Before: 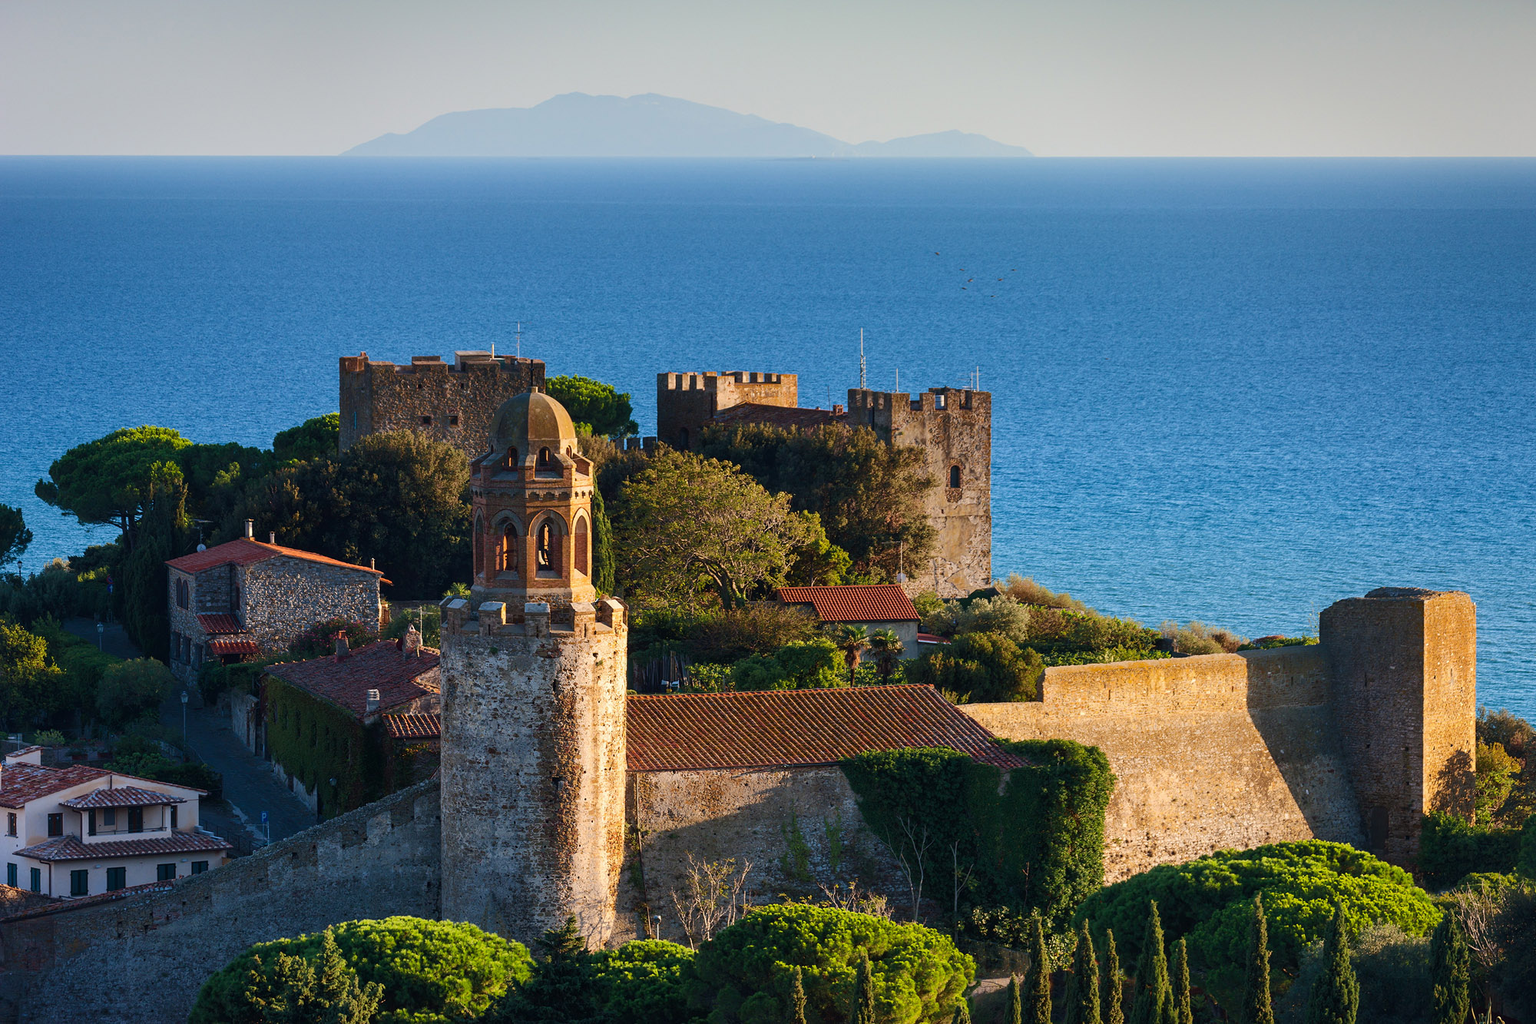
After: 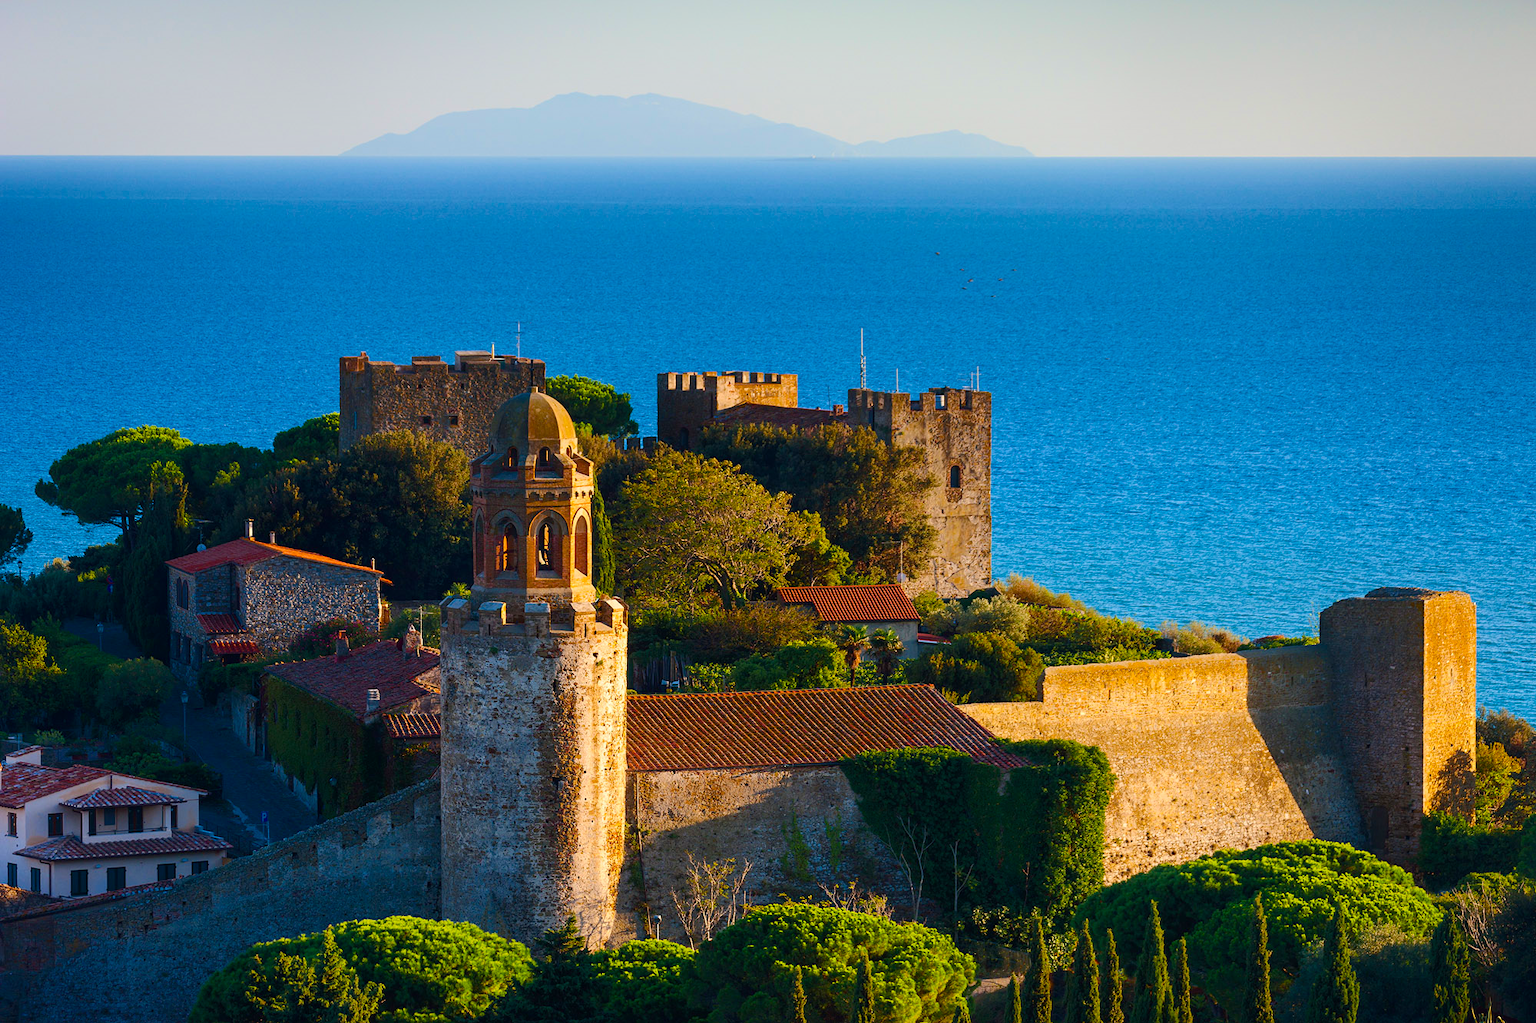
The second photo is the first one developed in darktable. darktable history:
velvia: strength 31.61%, mid-tones bias 0.205
shadows and highlights: shadows -25.49, highlights 51.35, soften with gaussian
